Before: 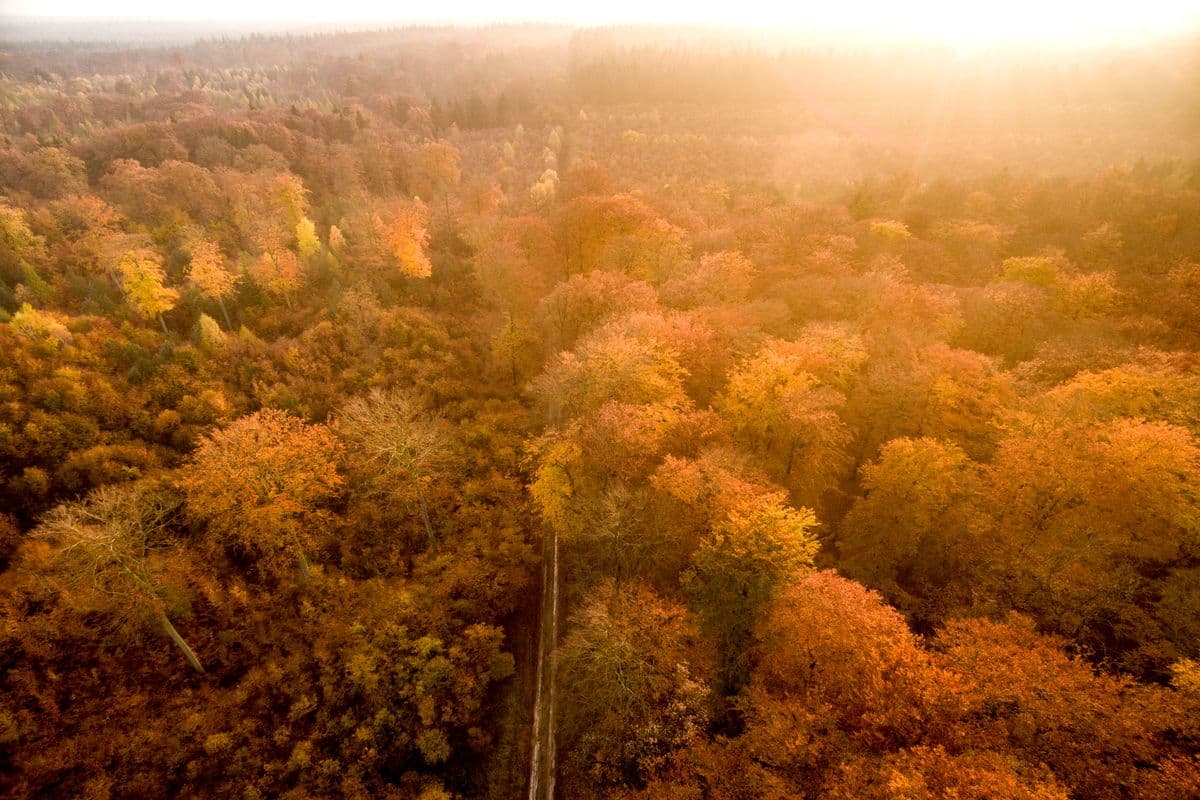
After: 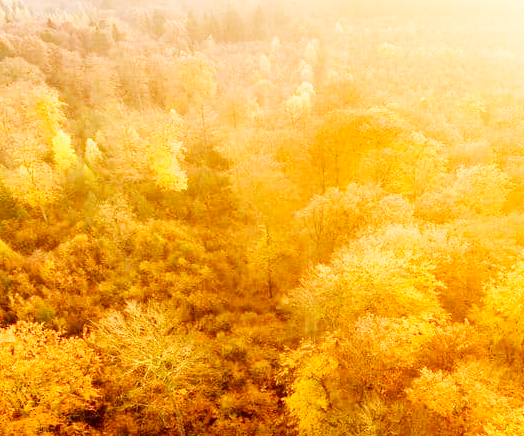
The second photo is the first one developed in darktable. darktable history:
base curve: curves: ch0 [(0, 0.003) (0.001, 0.002) (0.006, 0.004) (0.02, 0.022) (0.048, 0.086) (0.094, 0.234) (0.162, 0.431) (0.258, 0.629) (0.385, 0.8) (0.548, 0.918) (0.751, 0.988) (1, 1)], preserve colors none
crop: left 20.362%, top 10.898%, right 35.896%, bottom 34.531%
